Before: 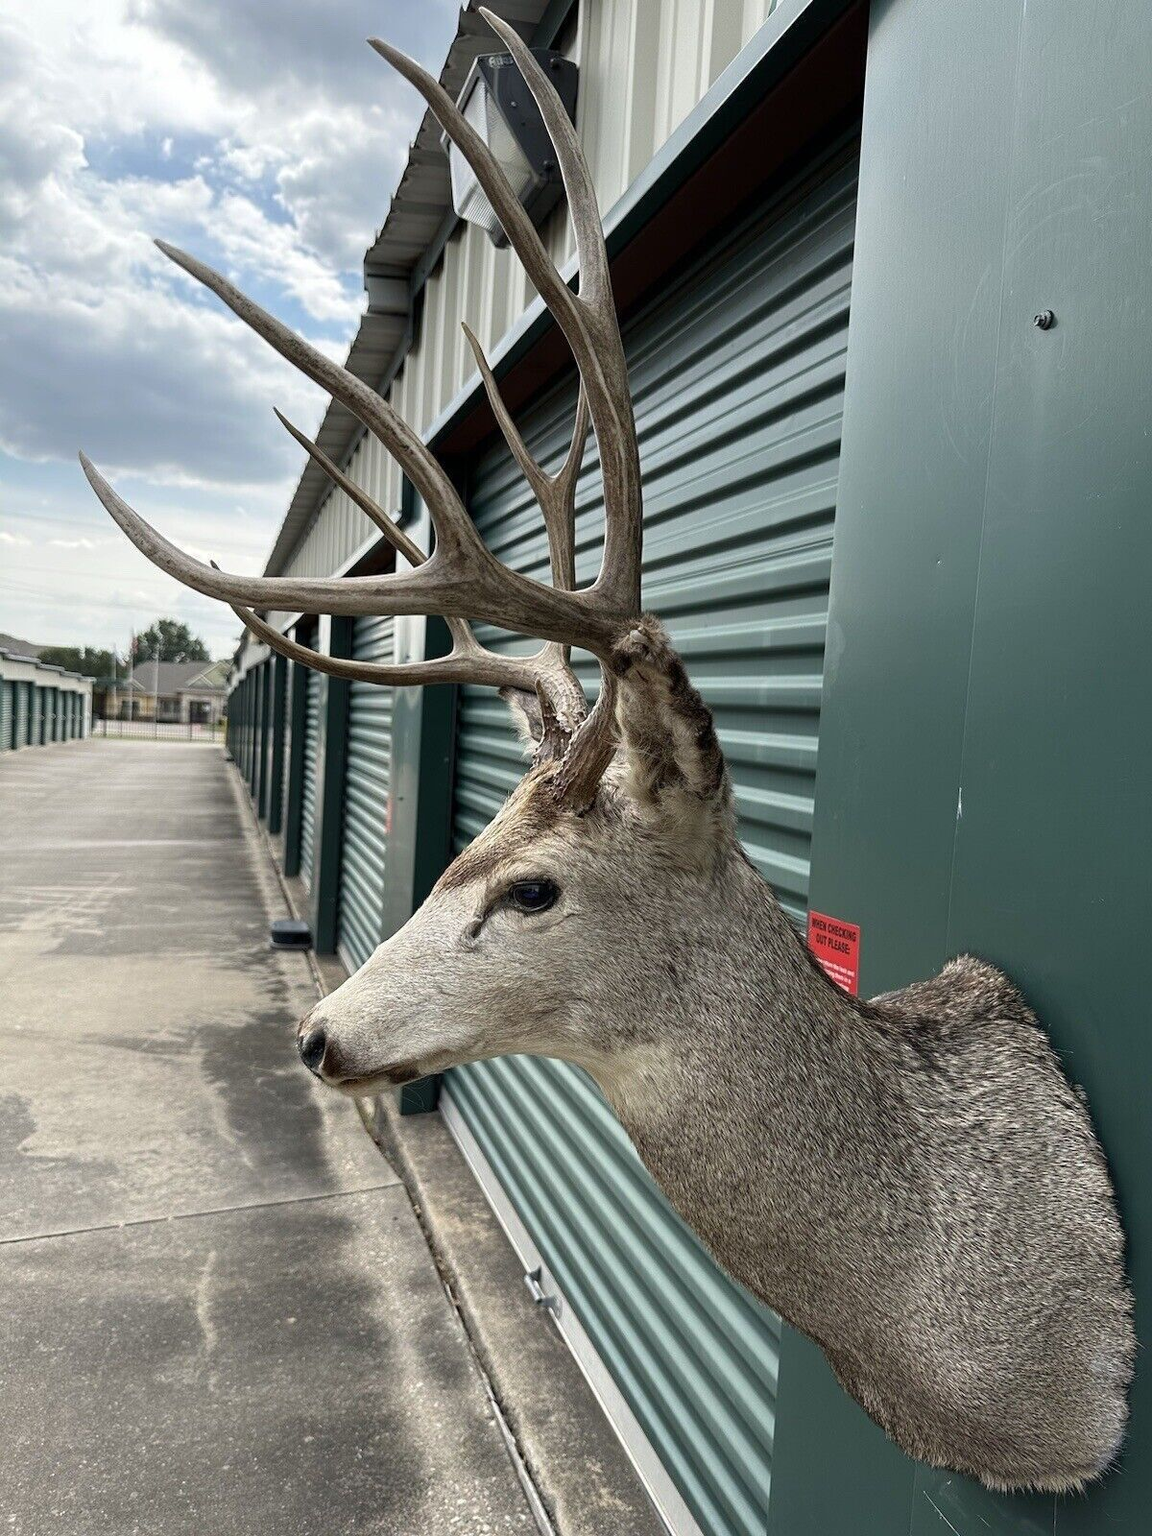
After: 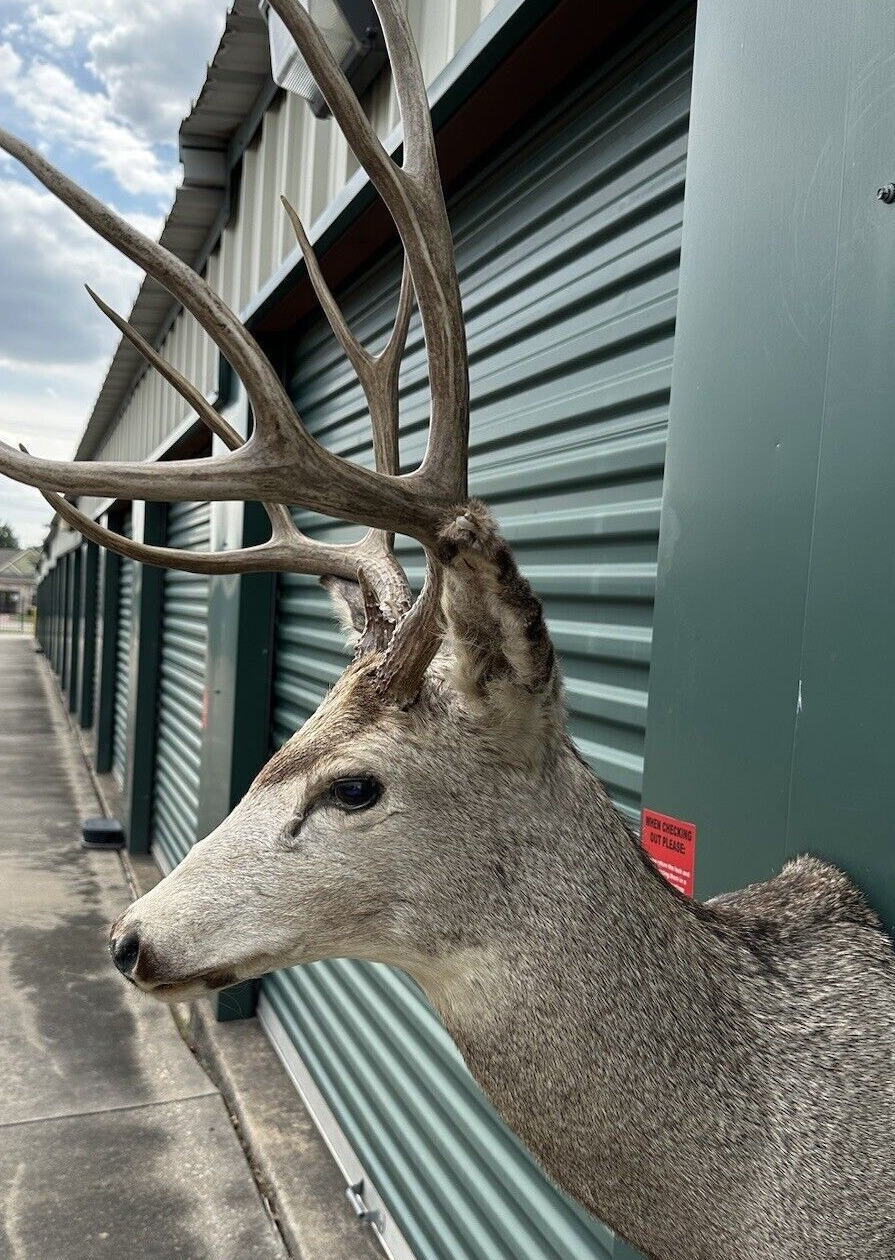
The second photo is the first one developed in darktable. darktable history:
crop: left 16.684%, top 8.786%, right 8.673%, bottom 12.415%
